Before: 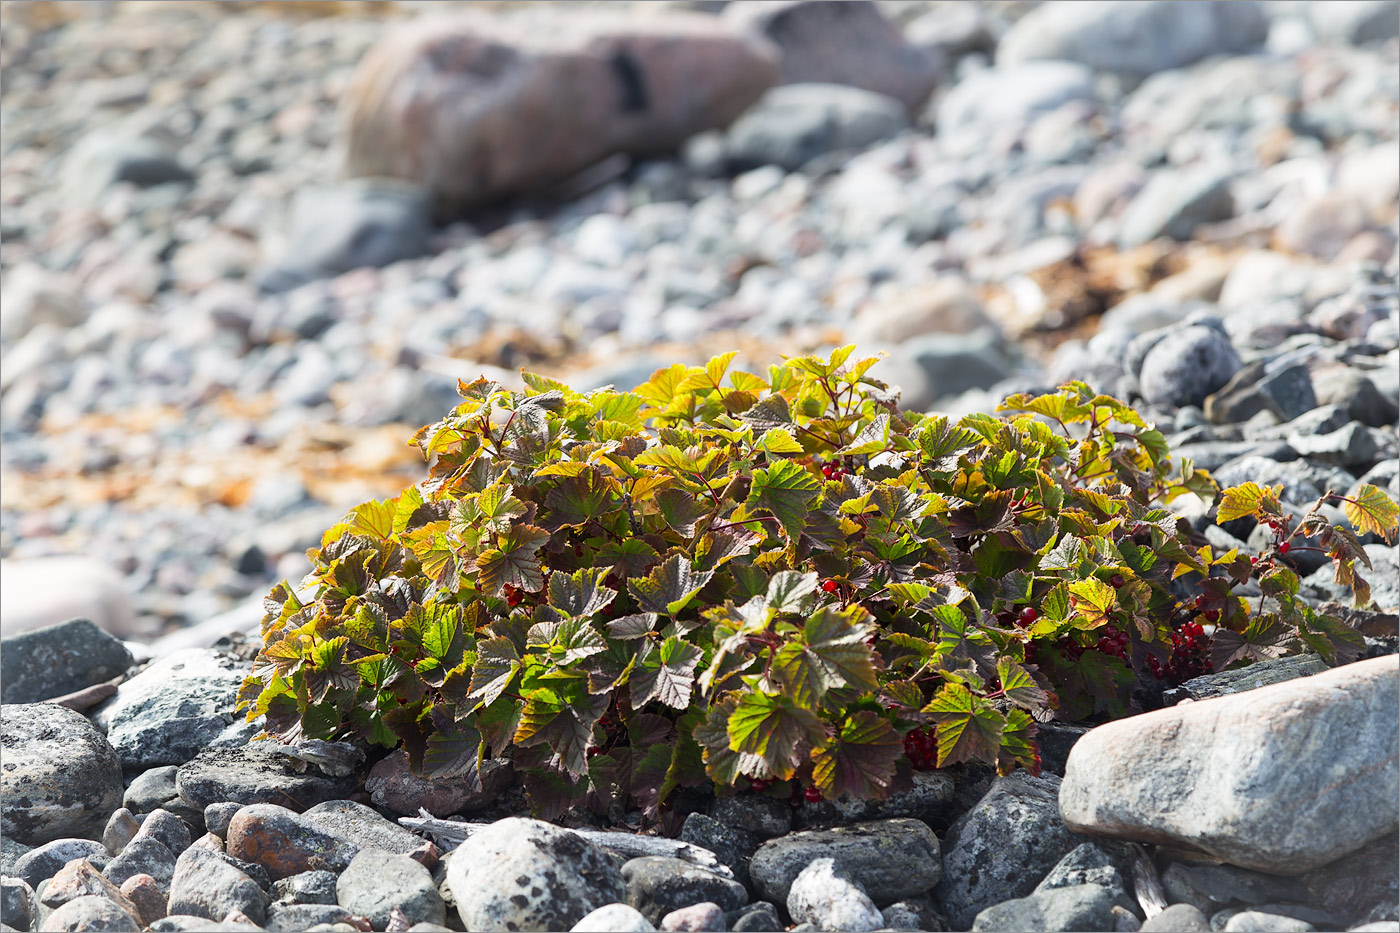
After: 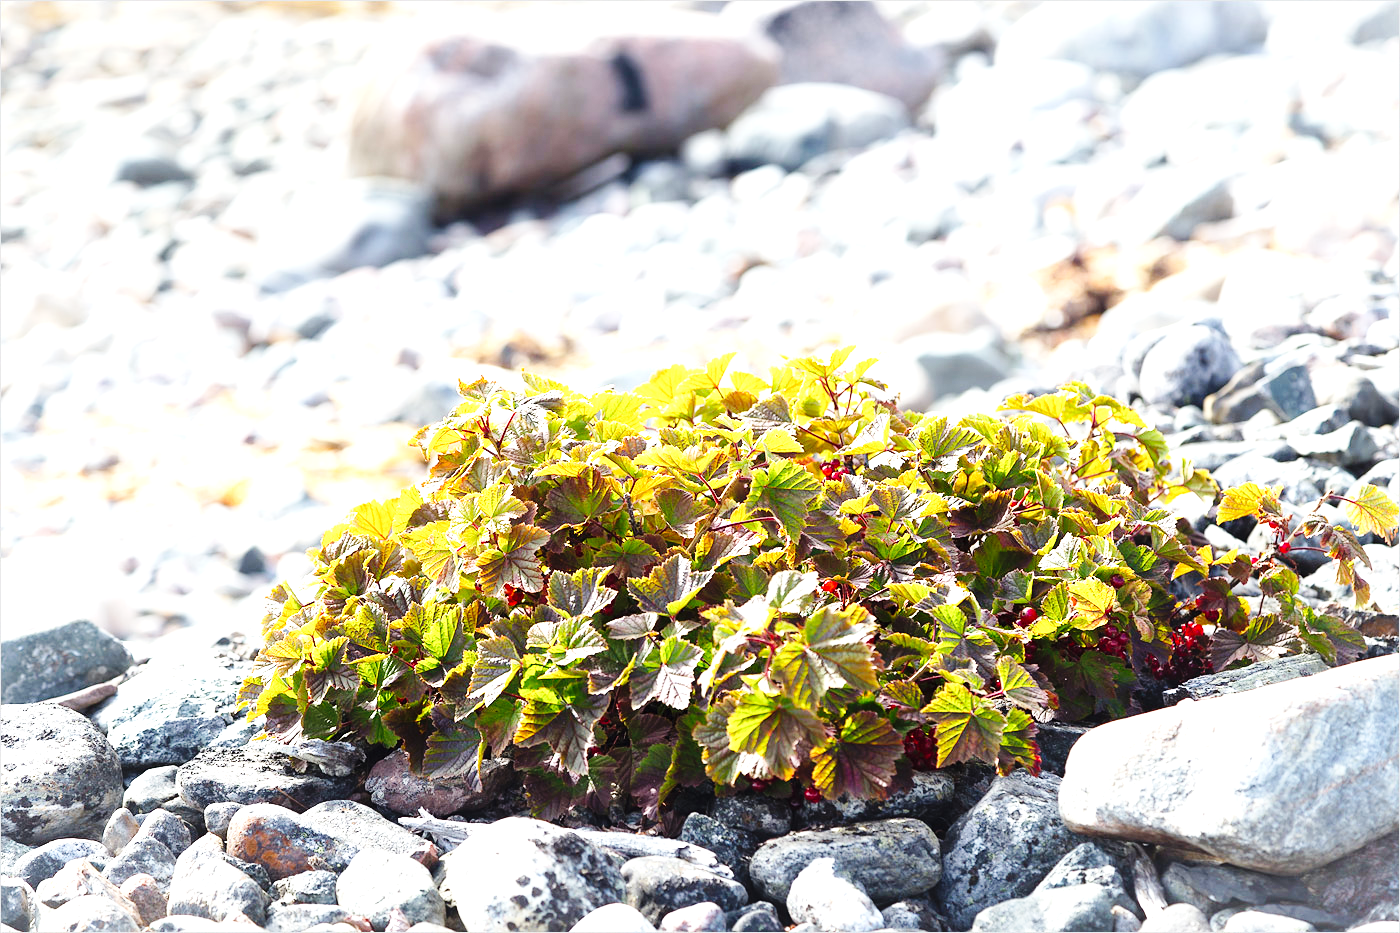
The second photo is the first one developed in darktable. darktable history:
base curve: curves: ch0 [(0, 0) (0.036, 0.025) (0.121, 0.166) (0.206, 0.329) (0.605, 0.79) (1, 1)], preserve colors none
exposure: black level correction 0, exposure 1.1 EV, compensate exposure bias true, compensate highlight preservation false
